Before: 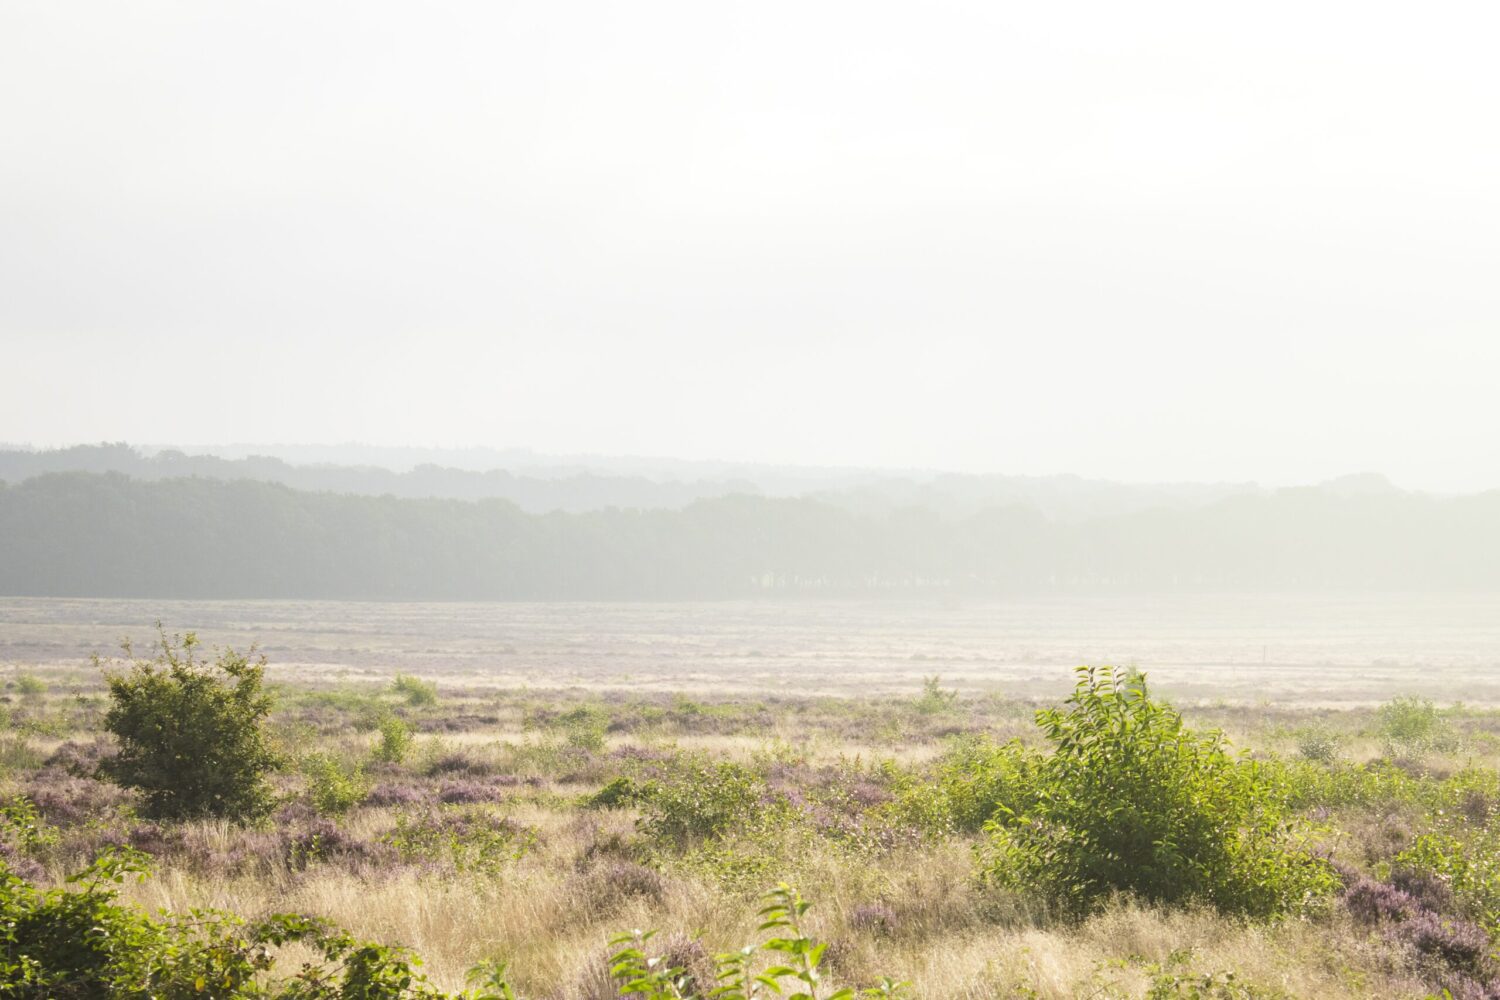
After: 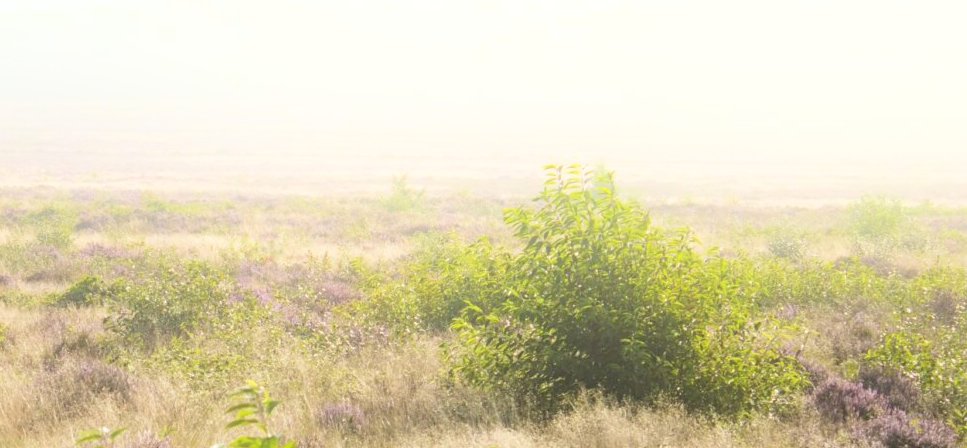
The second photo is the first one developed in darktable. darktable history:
bloom: on, module defaults
crop and rotate: left 35.509%, top 50.238%, bottom 4.934%
